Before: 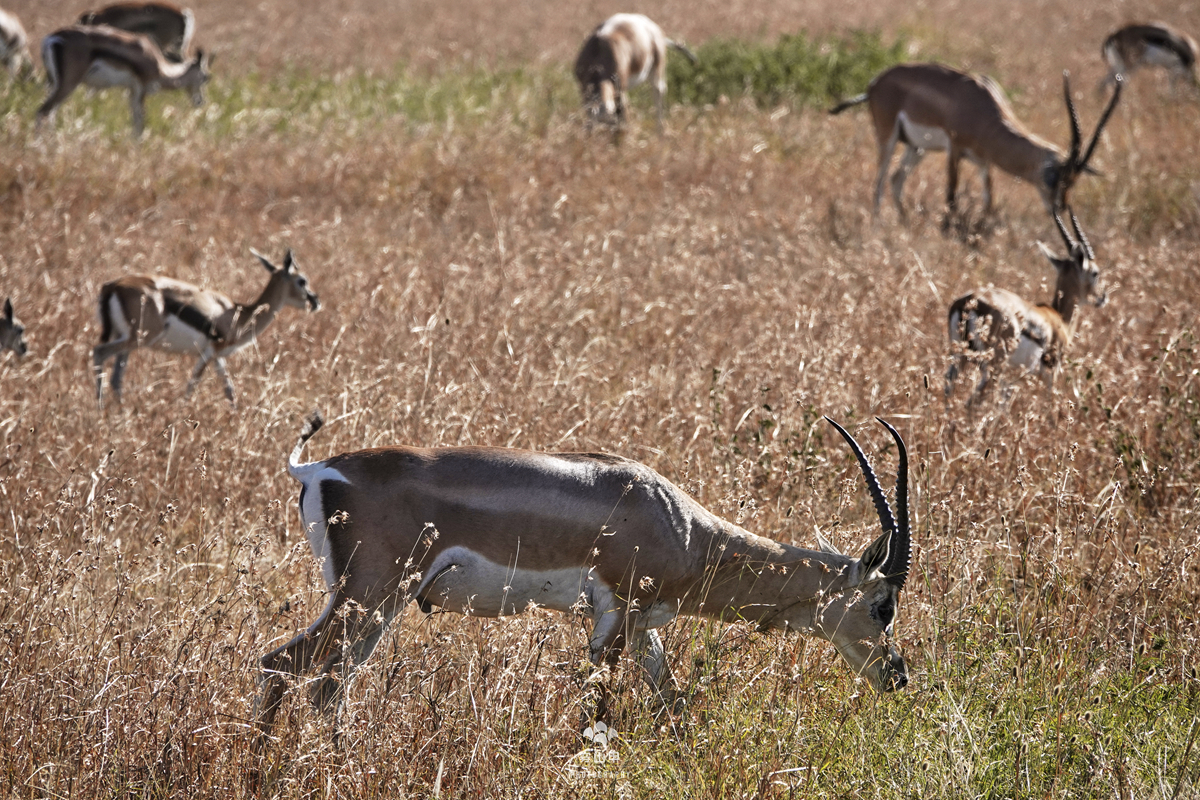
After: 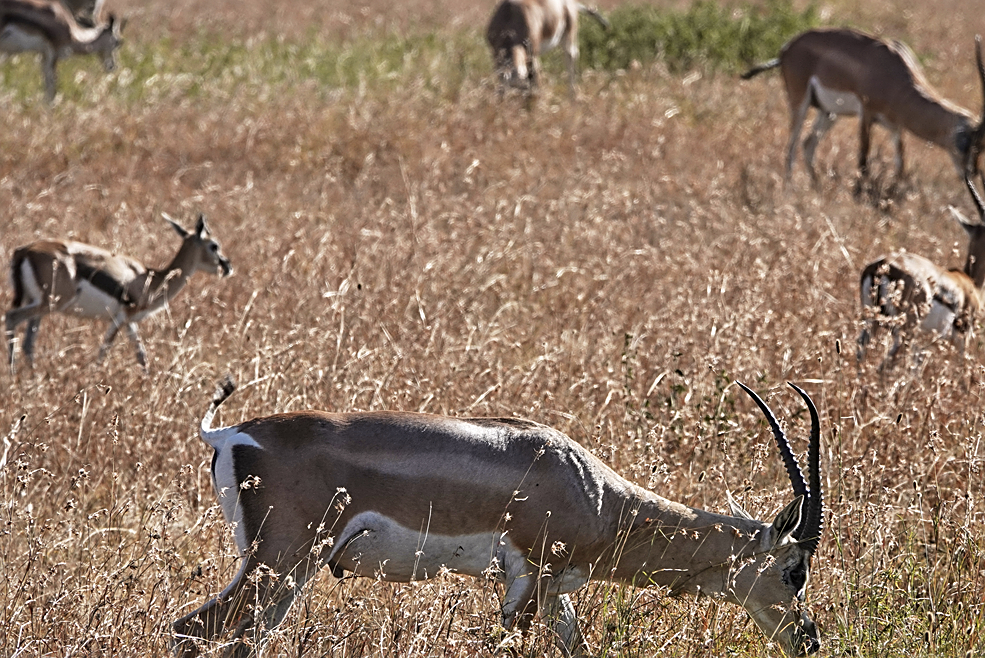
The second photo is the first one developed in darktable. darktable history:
crop and rotate: left 7.379%, top 4.491%, right 10.538%, bottom 13.192%
sharpen: on, module defaults
